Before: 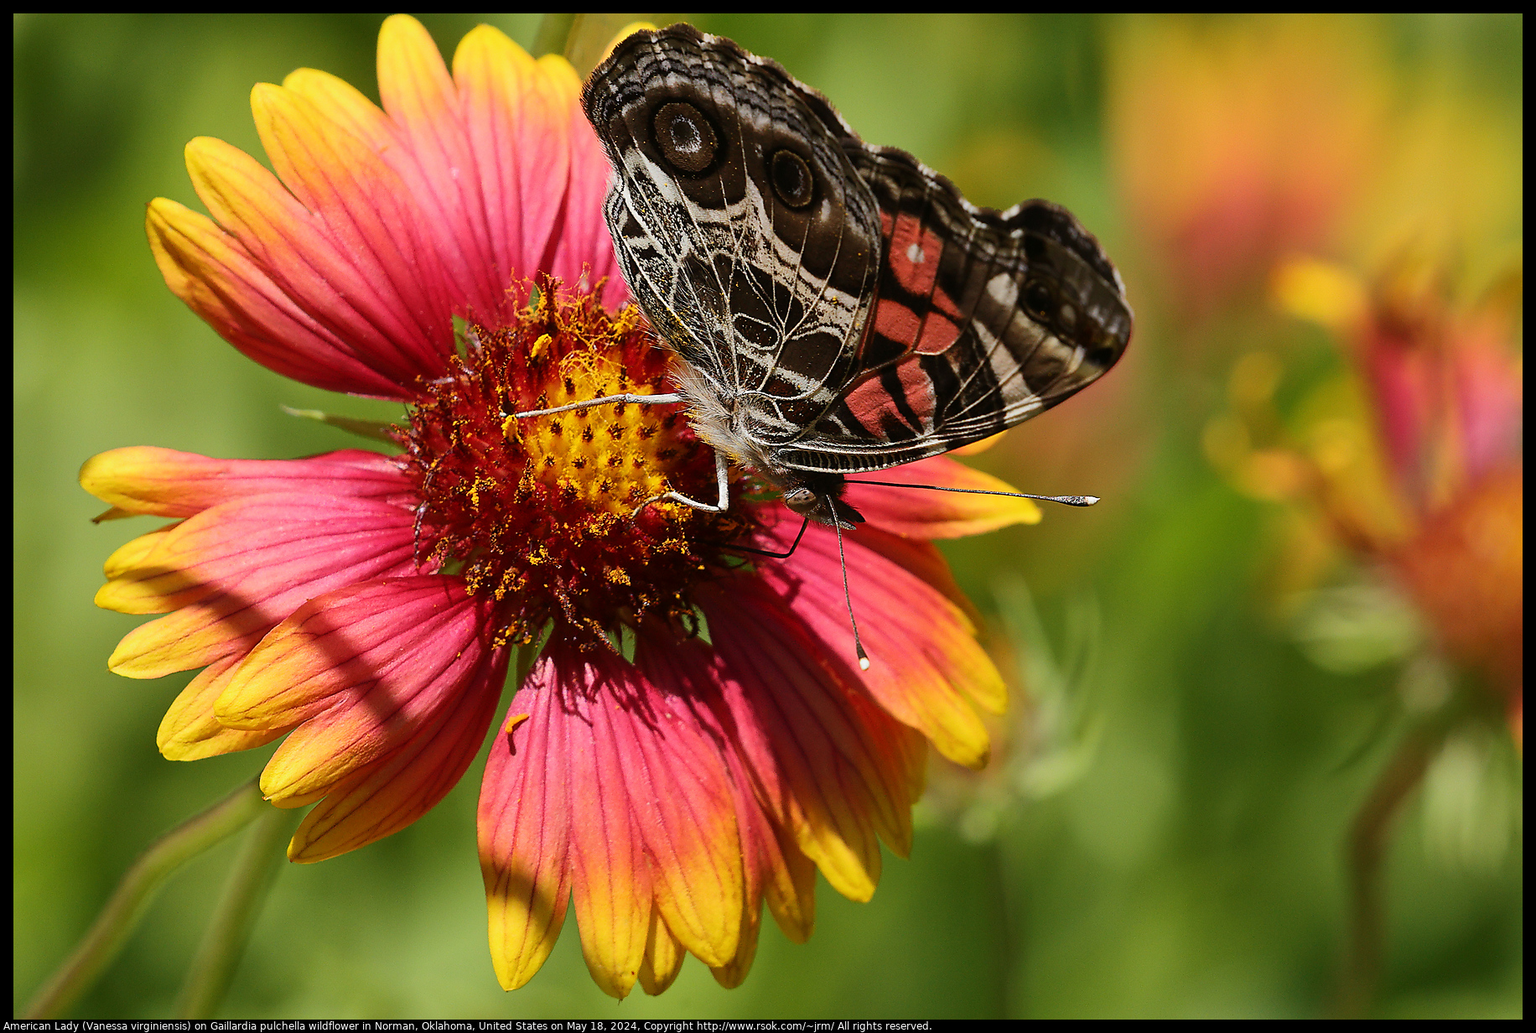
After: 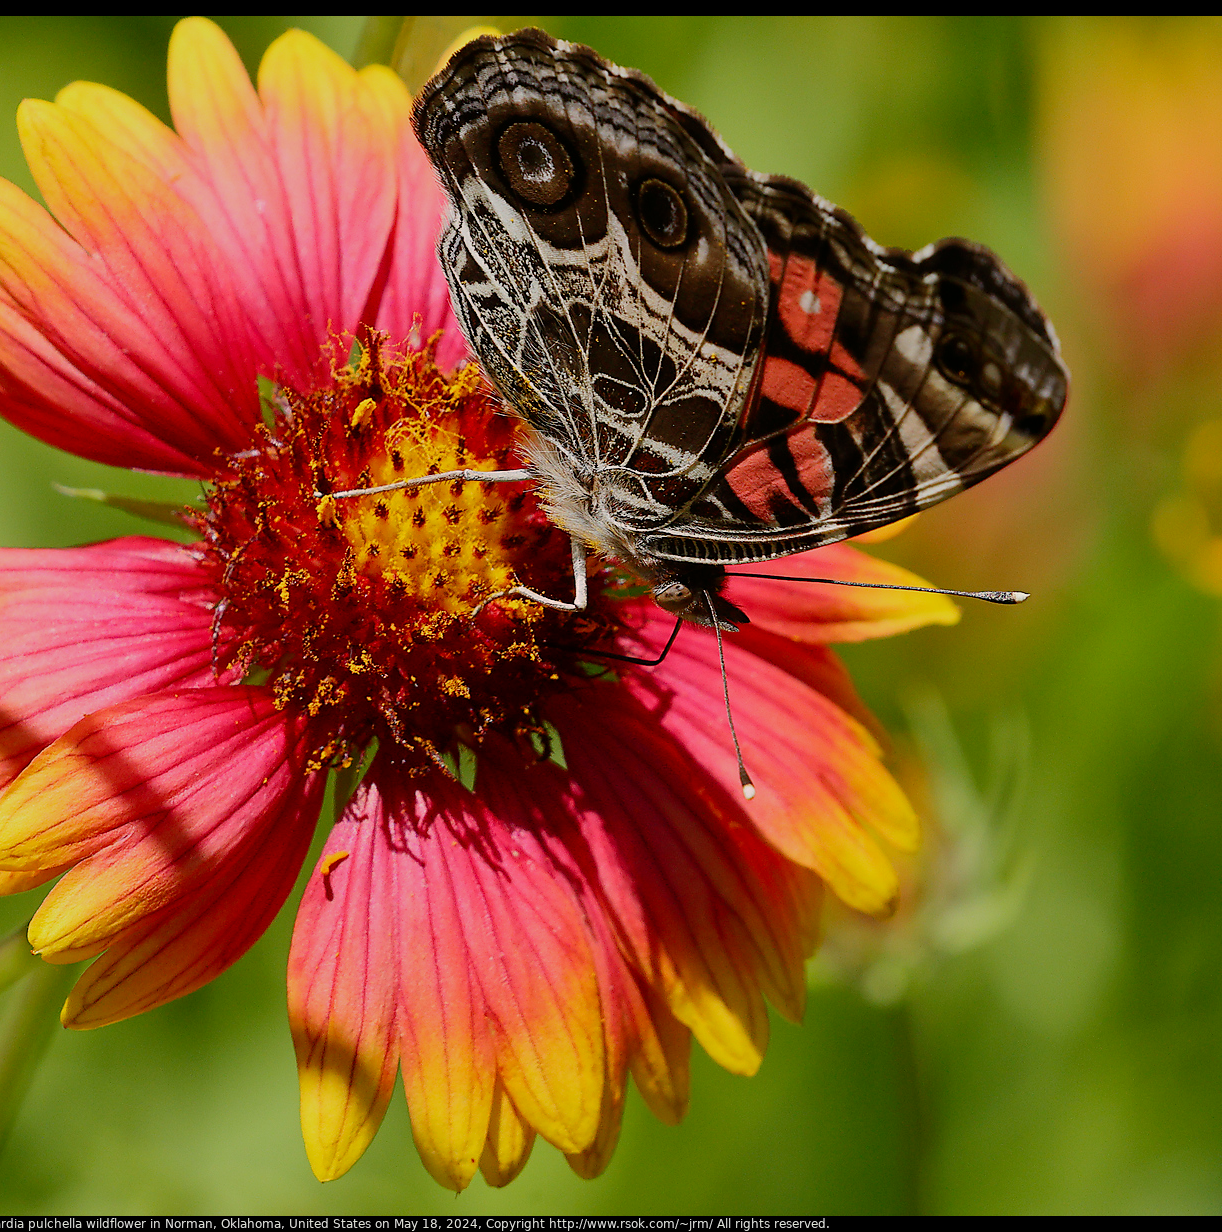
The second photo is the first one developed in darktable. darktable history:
crop and rotate: left 15.446%, right 17.836%
filmic rgb: black relative exposure -16 EV, threshold -0.33 EV, transition 3.19 EV, structure ↔ texture 100%, target black luminance 0%, hardness 7.57, latitude 72.96%, contrast 0.908, highlights saturation mix 10%, shadows ↔ highlights balance -0.38%, add noise in highlights 0, preserve chrominance no, color science v4 (2020), iterations of high-quality reconstruction 10, enable highlight reconstruction true
